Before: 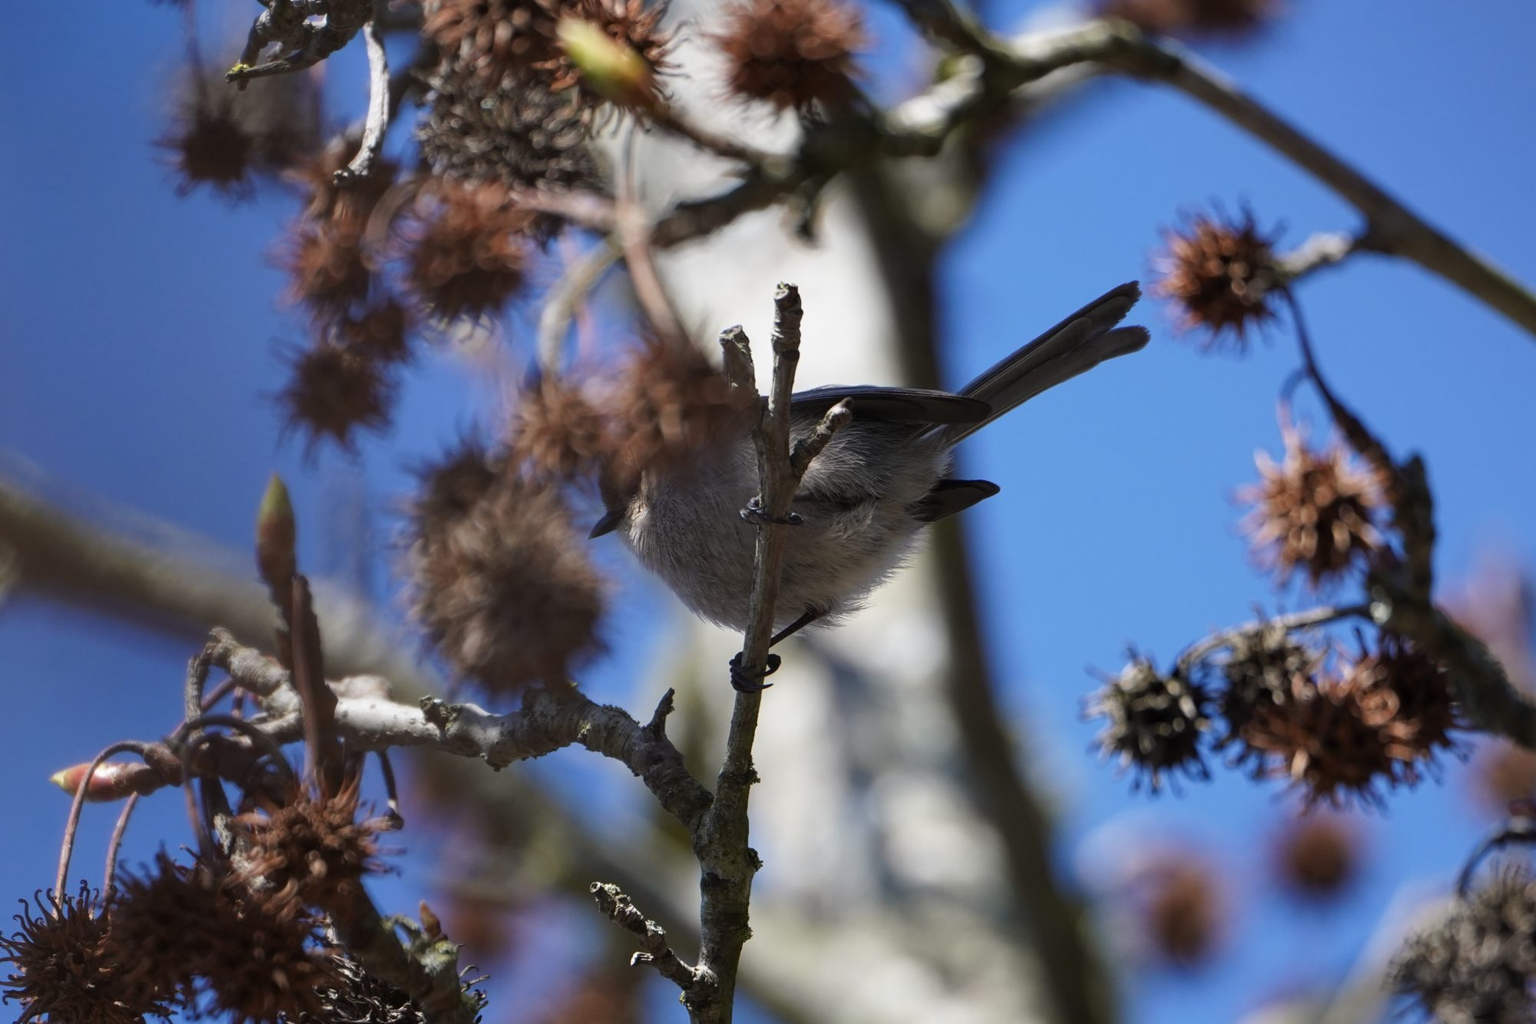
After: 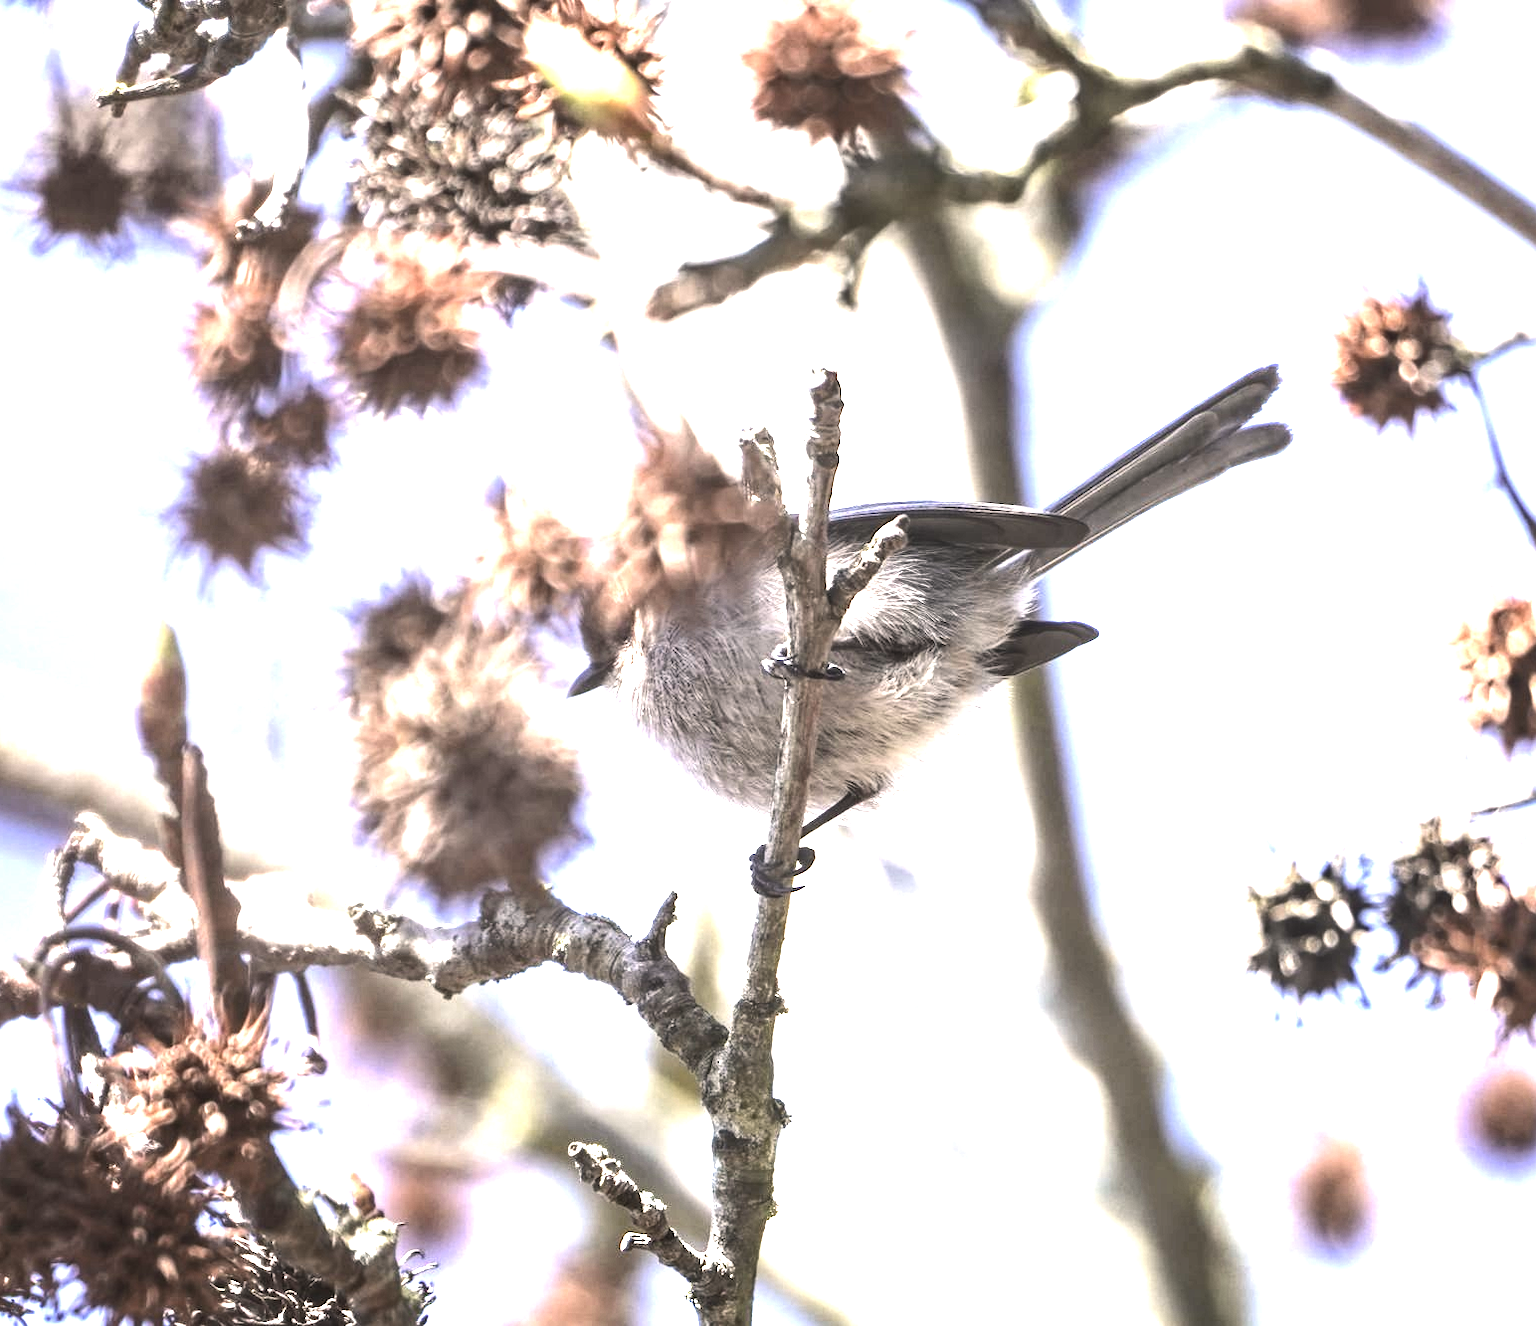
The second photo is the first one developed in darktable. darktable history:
crop: left 9.894%, right 12.86%
tone equalizer: -8 EV -1.07 EV, -7 EV -0.981 EV, -6 EV -0.86 EV, -5 EV -0.575 EV, -3 EV 0.576 EV, -2 EV 0.859 EV, -1 EV 1 EV, +0 EV 1.06 EV, edges refinement/feathering 500, mask exposure compensation -1.57 EV, preserve details no
local contrast: on, module defaults
color correction: highlights a* 5.49, highlights b* 5.21, saturation 0.683
exposure: exposure 2.234 EV, compensate exposure bias true, compensate highlight preservation false
